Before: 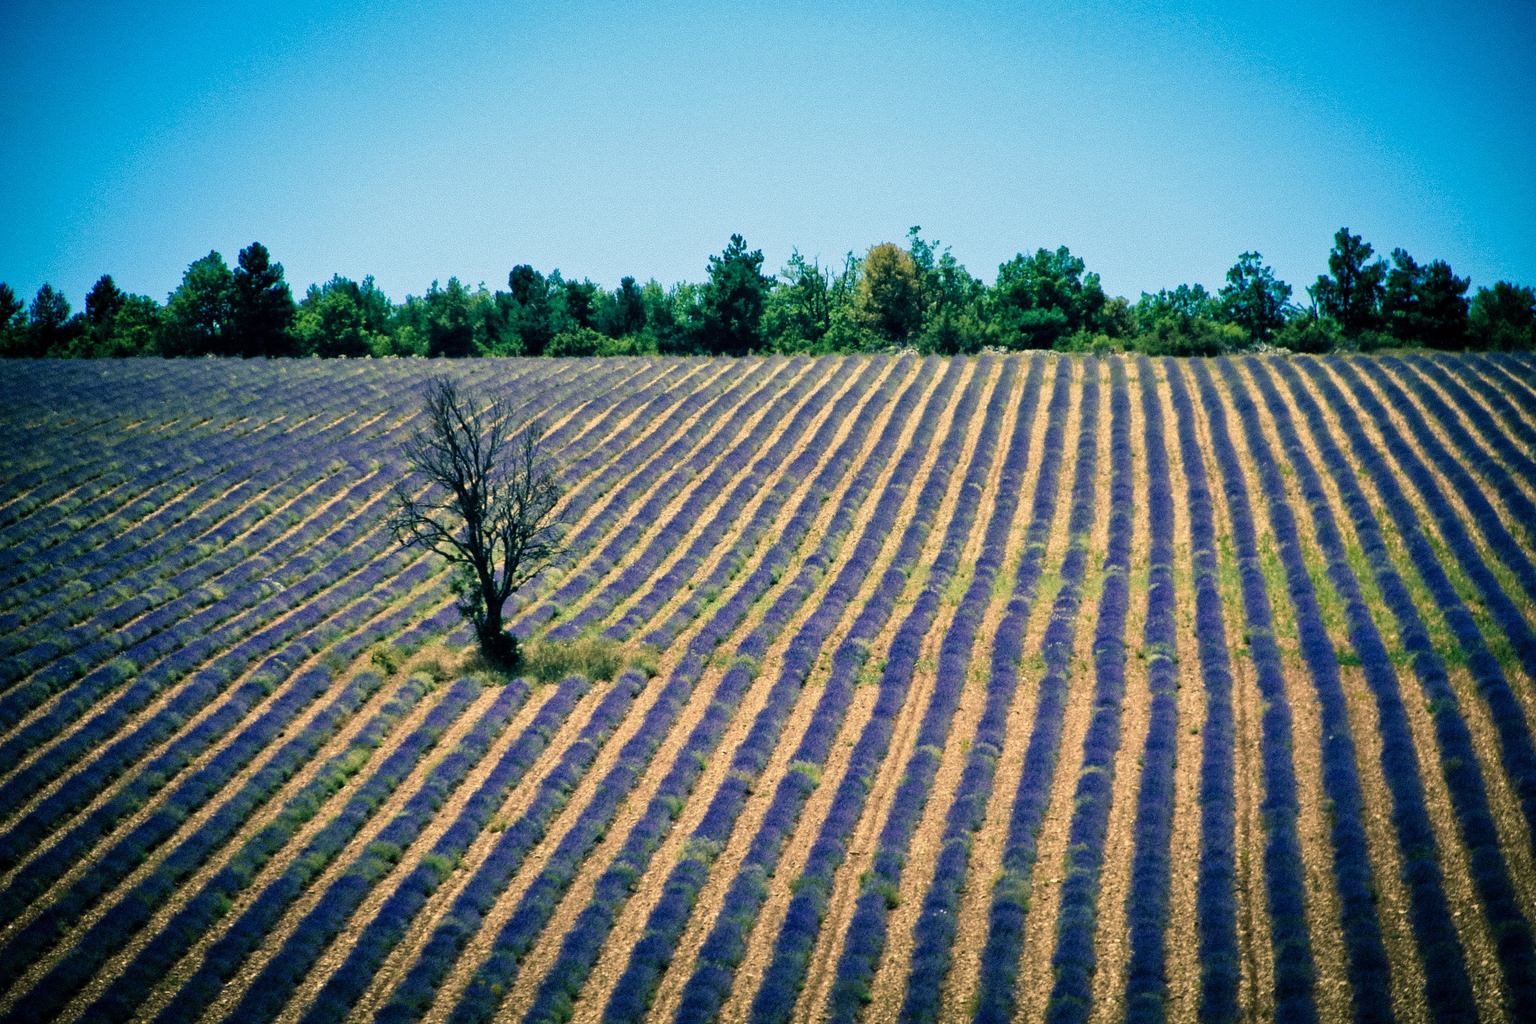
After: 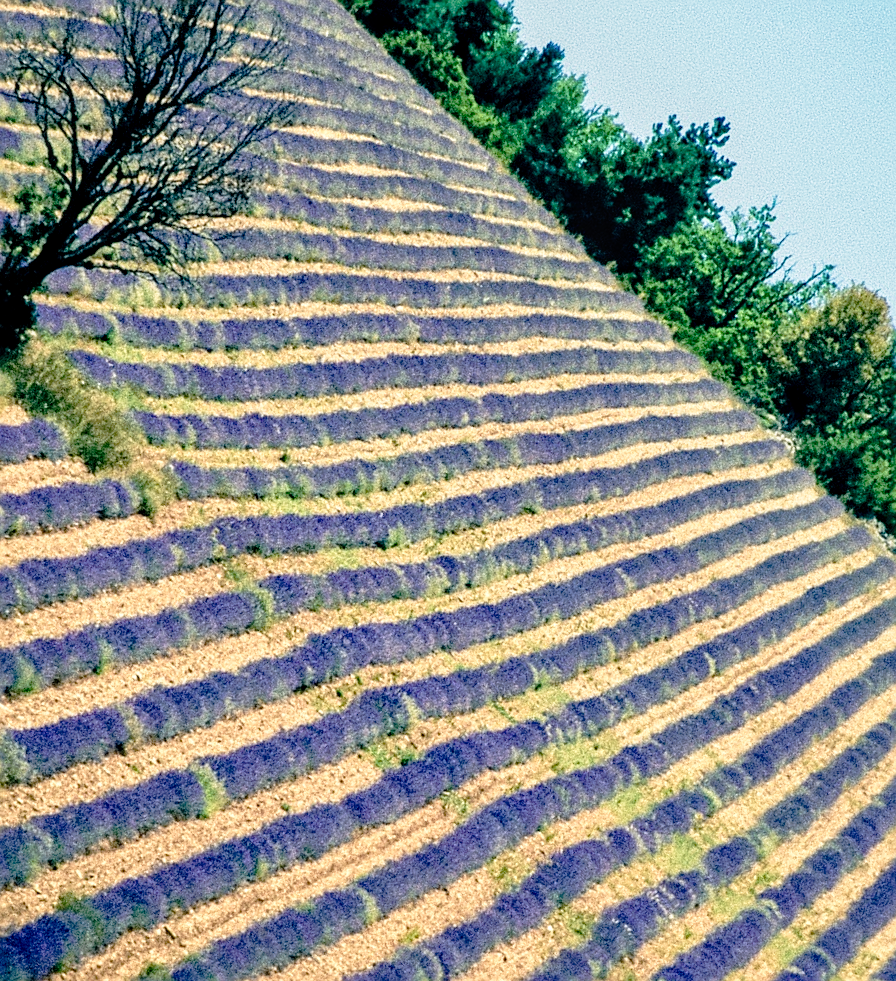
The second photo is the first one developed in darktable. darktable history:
crop and rotate: angle -45.22°, top 16.093%, right 1.008%, bottom 11.649%
sharpen: on, module defaults
tone curve: curves: ch0 [(0, 0) (0.062, 0.023) (0.168, 0.142) (0.359, 0.44) (0.469, 0.544) (0.634, 0.722) (0.839, 0.909) (0.998, 0.978)]; ch1 [(0, 0) (0.437, 0.453) (0.472, 0.47) (0.502, 0.504) (0.527, 0.546) (0.568, 0.619) (0.608, 0.665) (0.669, 0.748) (0.859, 0.899) (1, 1)]; ch2 [(0, 0) (0.33, 0.301) (0.421, 0.443) (0.473, 0.501) (0.504, 0.504) (0.535, 0.564) (0.575, 0.625) (0.608, 0.676) (1, 1)], preserve colors none
local contrast: detail 130%
